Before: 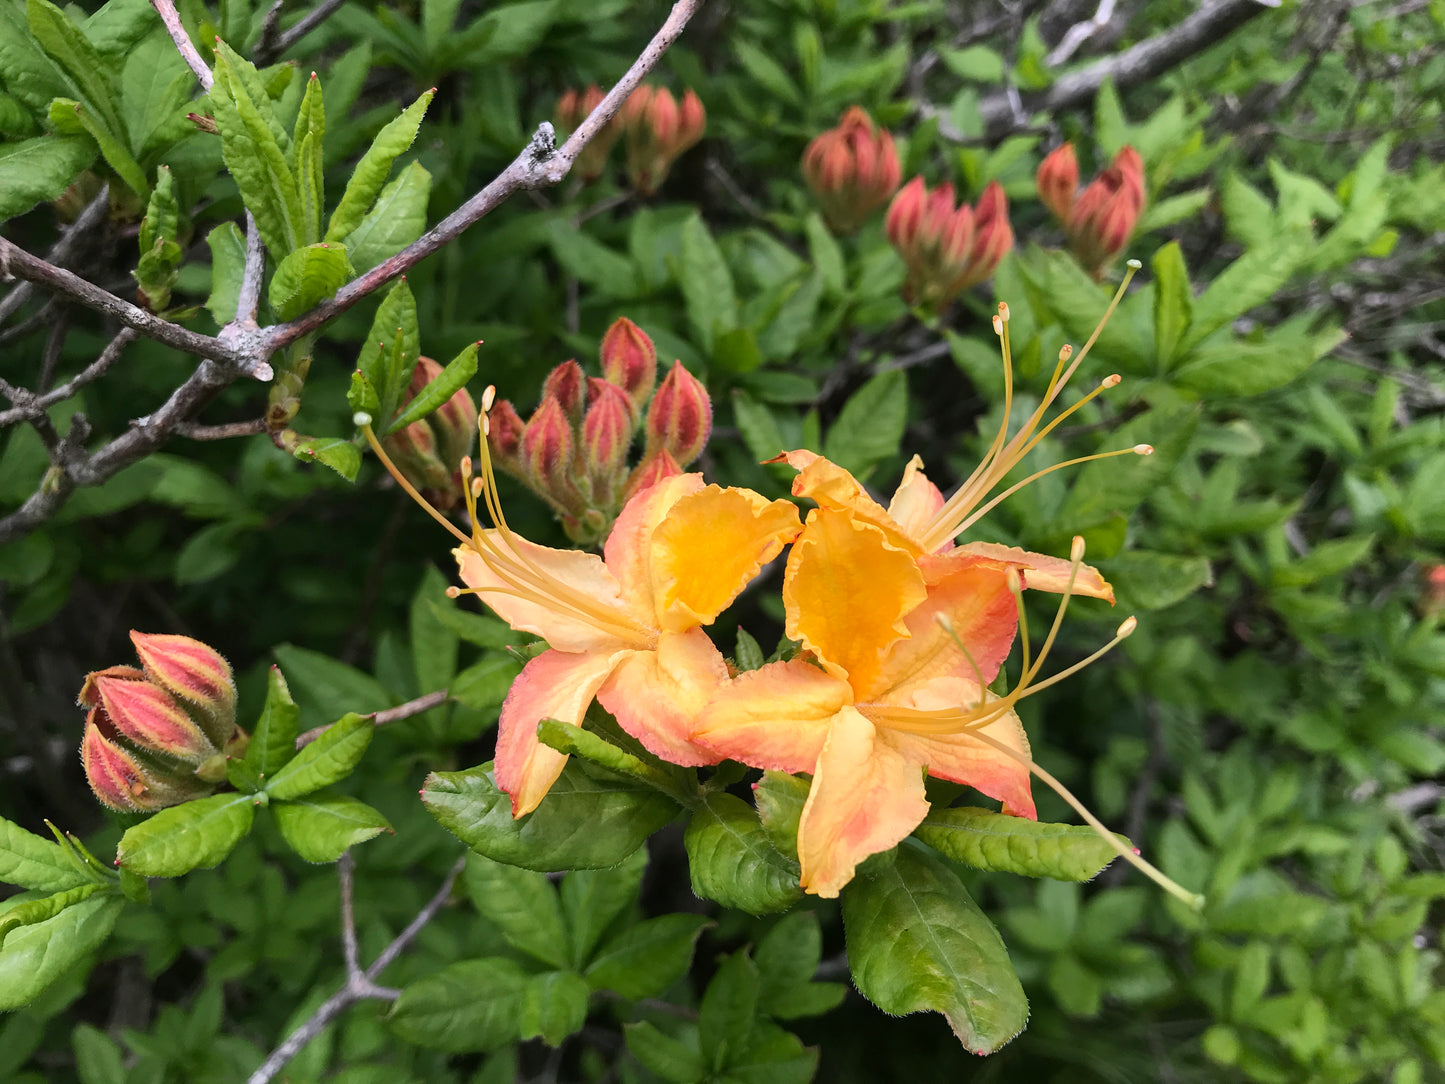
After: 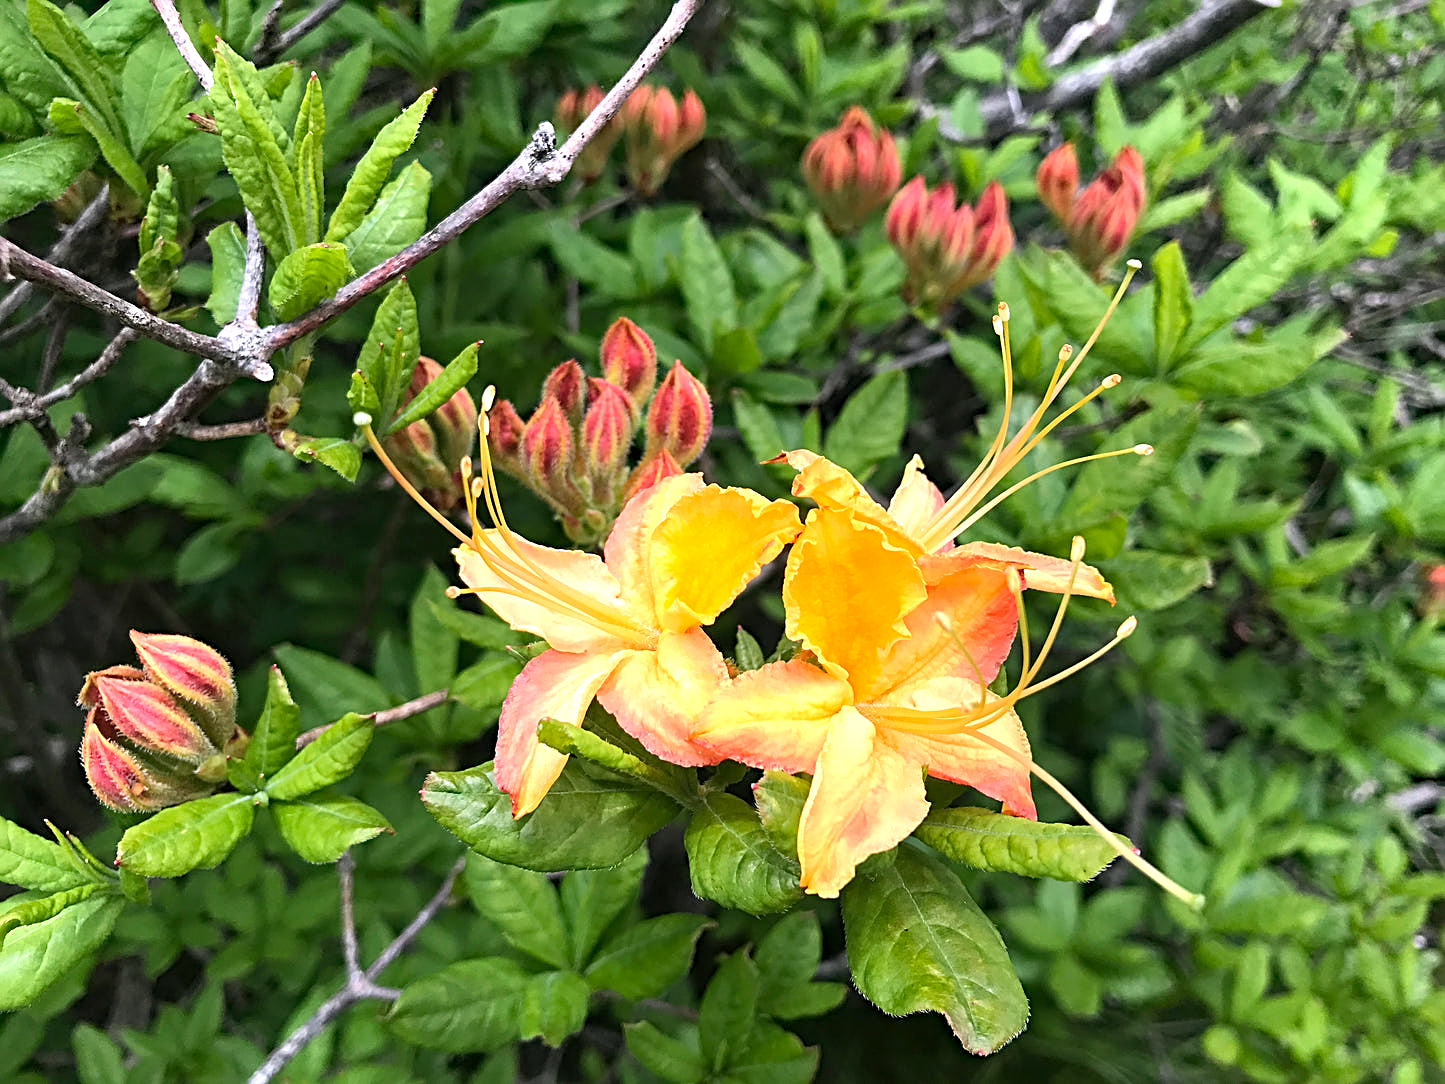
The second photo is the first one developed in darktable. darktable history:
haze removal: compatibility mode true, adaptive false
exposure: black level correction 0, exposure 0.7 EV, compensate exposure bias true, compensate highlight preservation false
sharpen: radius 2.531, amount 0.628
